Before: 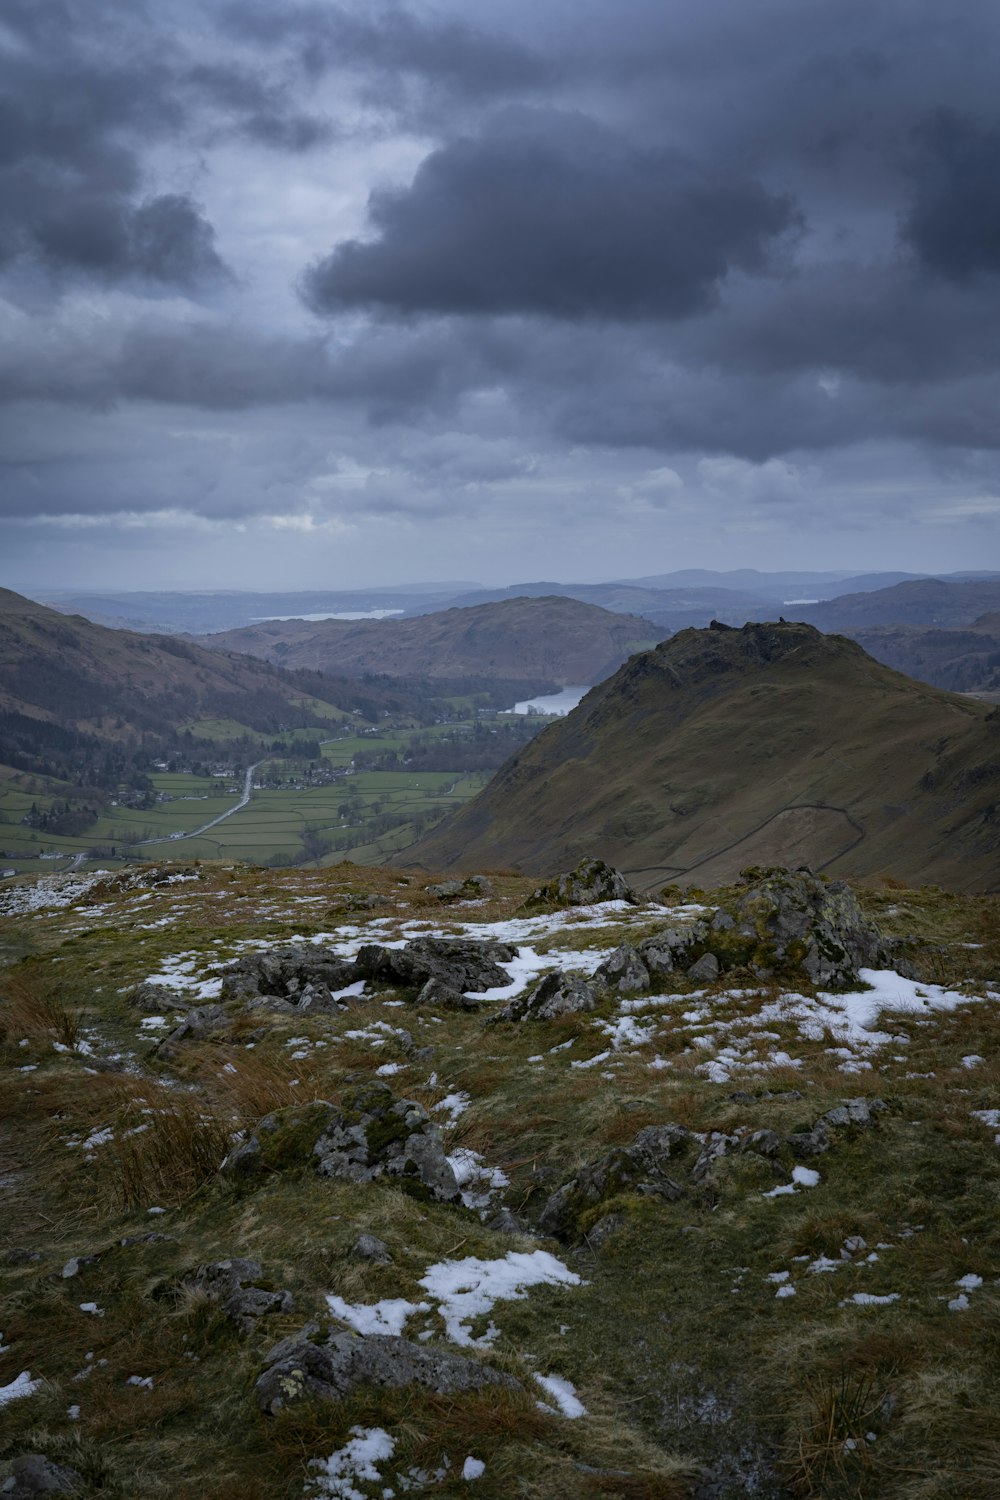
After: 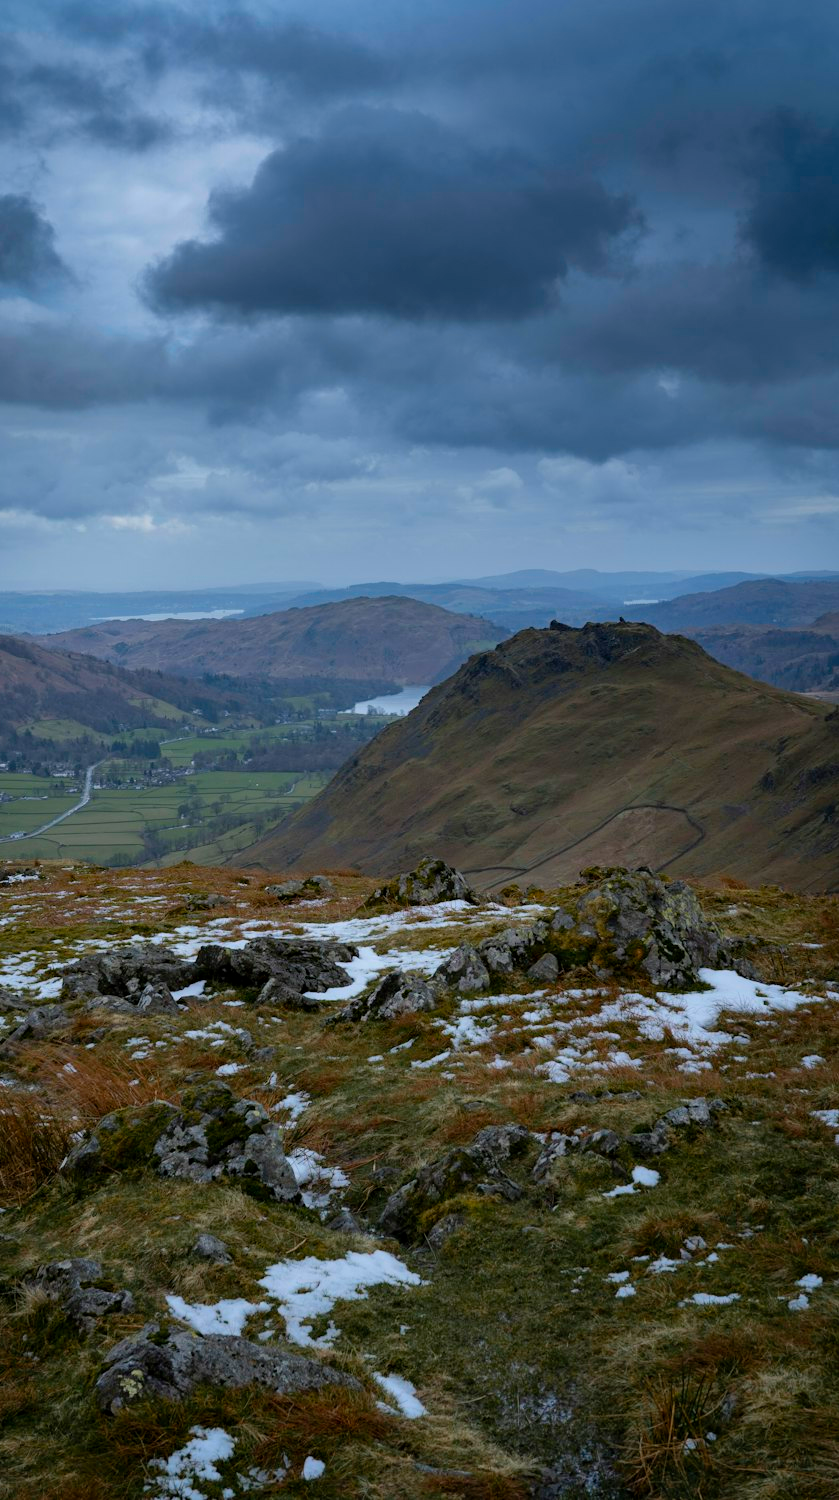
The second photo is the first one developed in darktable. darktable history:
crop: left 16.016%
color zones: curves: ch1 [(0.24, 0.629) (0.75, 0.5)]; ch2 [(0.255, 0.454) (0.745, 0.491)]
vignetting: fall-off start 72.16%, fall-off radius 107.78%, brightness -0.225, saturation 0.143, width/height ratio 0.724, unbound false
shadows and highlights: shadows 36.95, highlights -27.03, shadows color adjustment 97.67%, soften with gaussian
